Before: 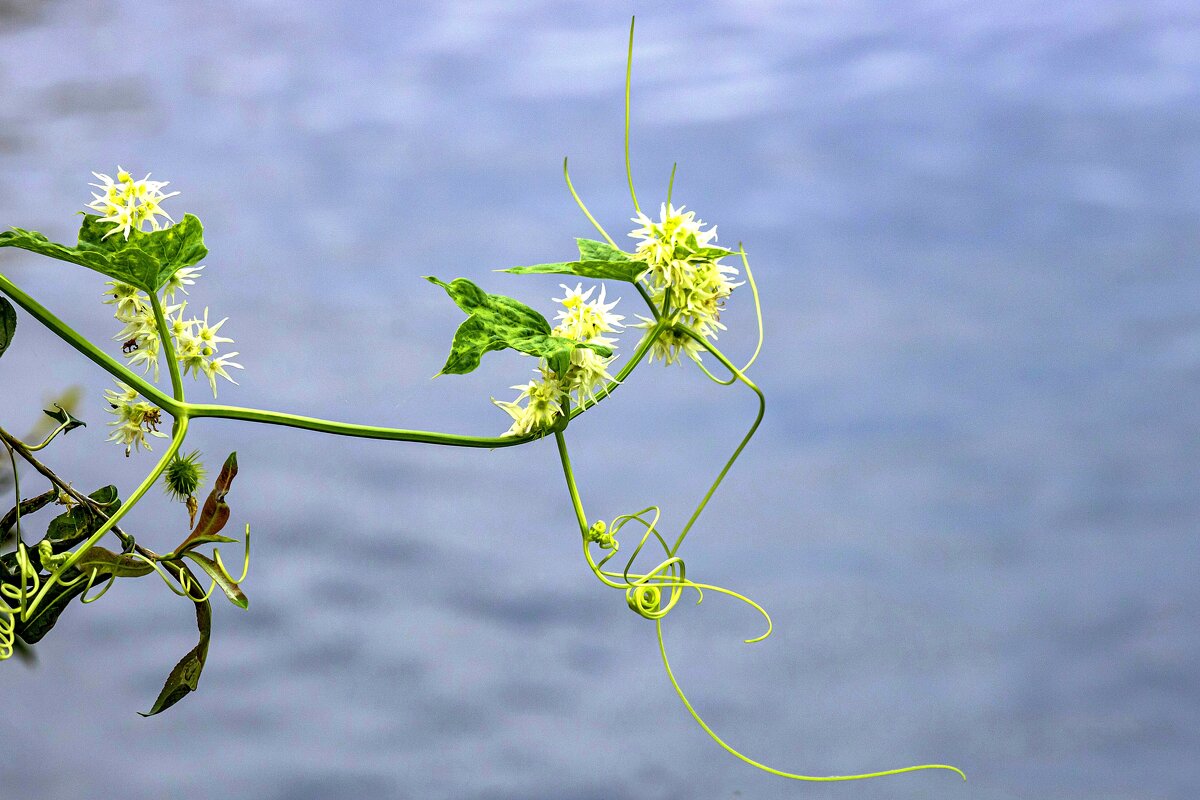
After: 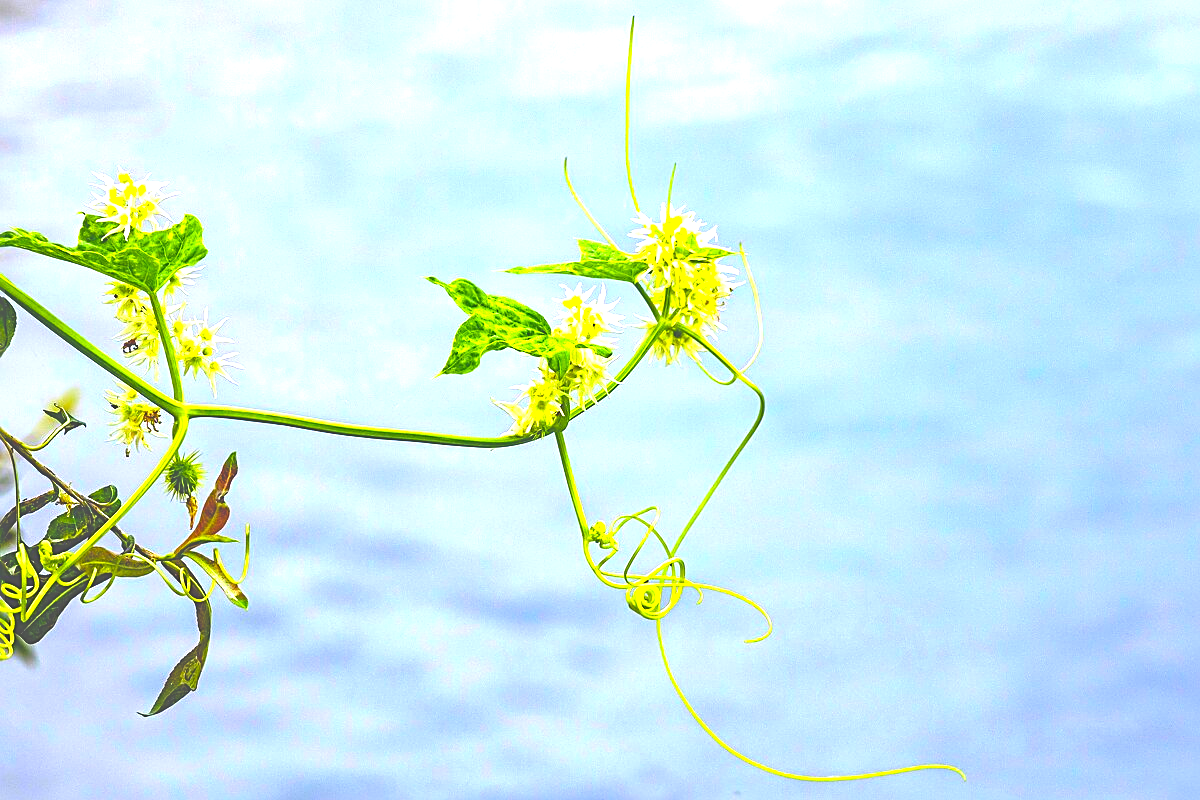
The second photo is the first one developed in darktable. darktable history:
color balance rgb: perceptual saturation grading › global saturation 20%, perceptual saturation grading › highlights -25%, perceptual saturation grading › shadows 25%, global vibrance 50%
contrast brightness saturation: contrast -0.1, brightness 0.05, saturation 0.08
exposure: black level correction -0.023, exposure 1.397 EV, compensate highlight preservation false
sharpen: on, module defaults
